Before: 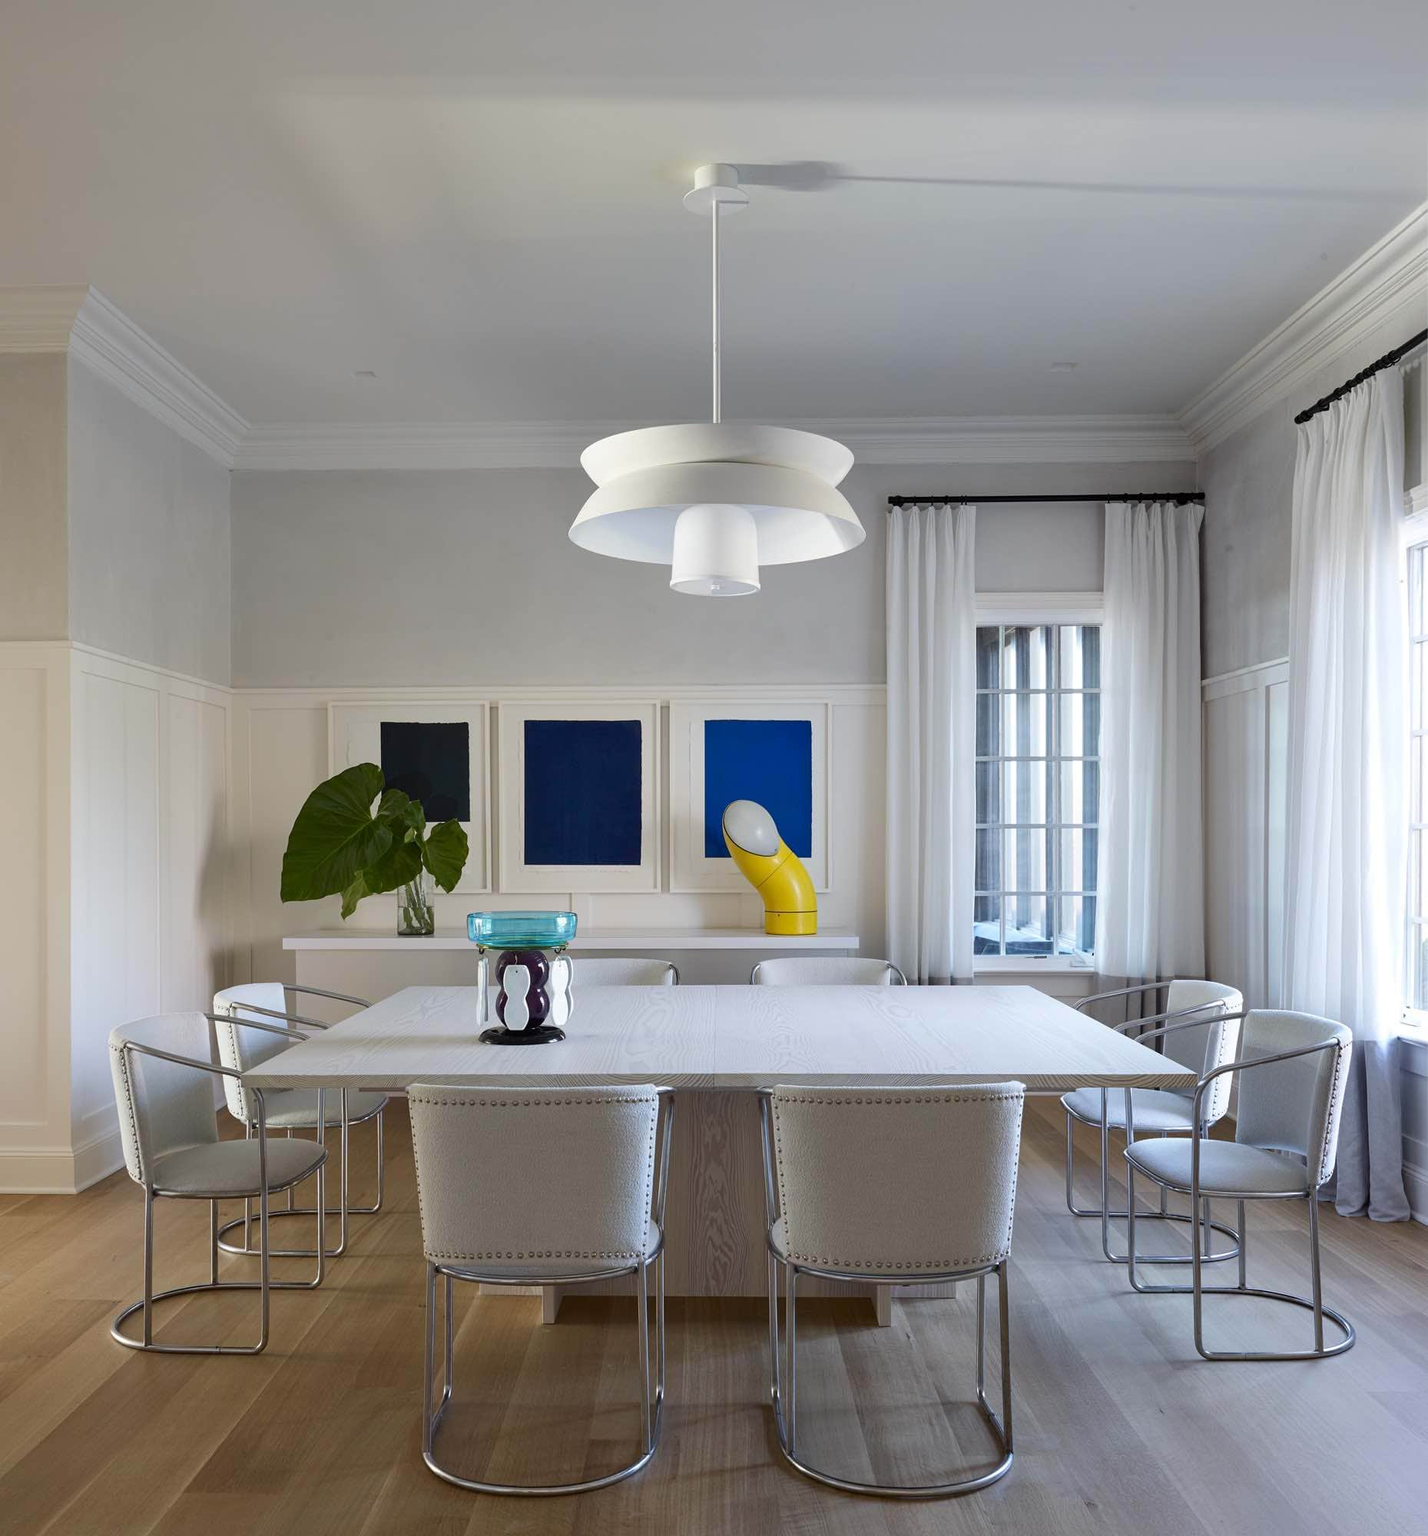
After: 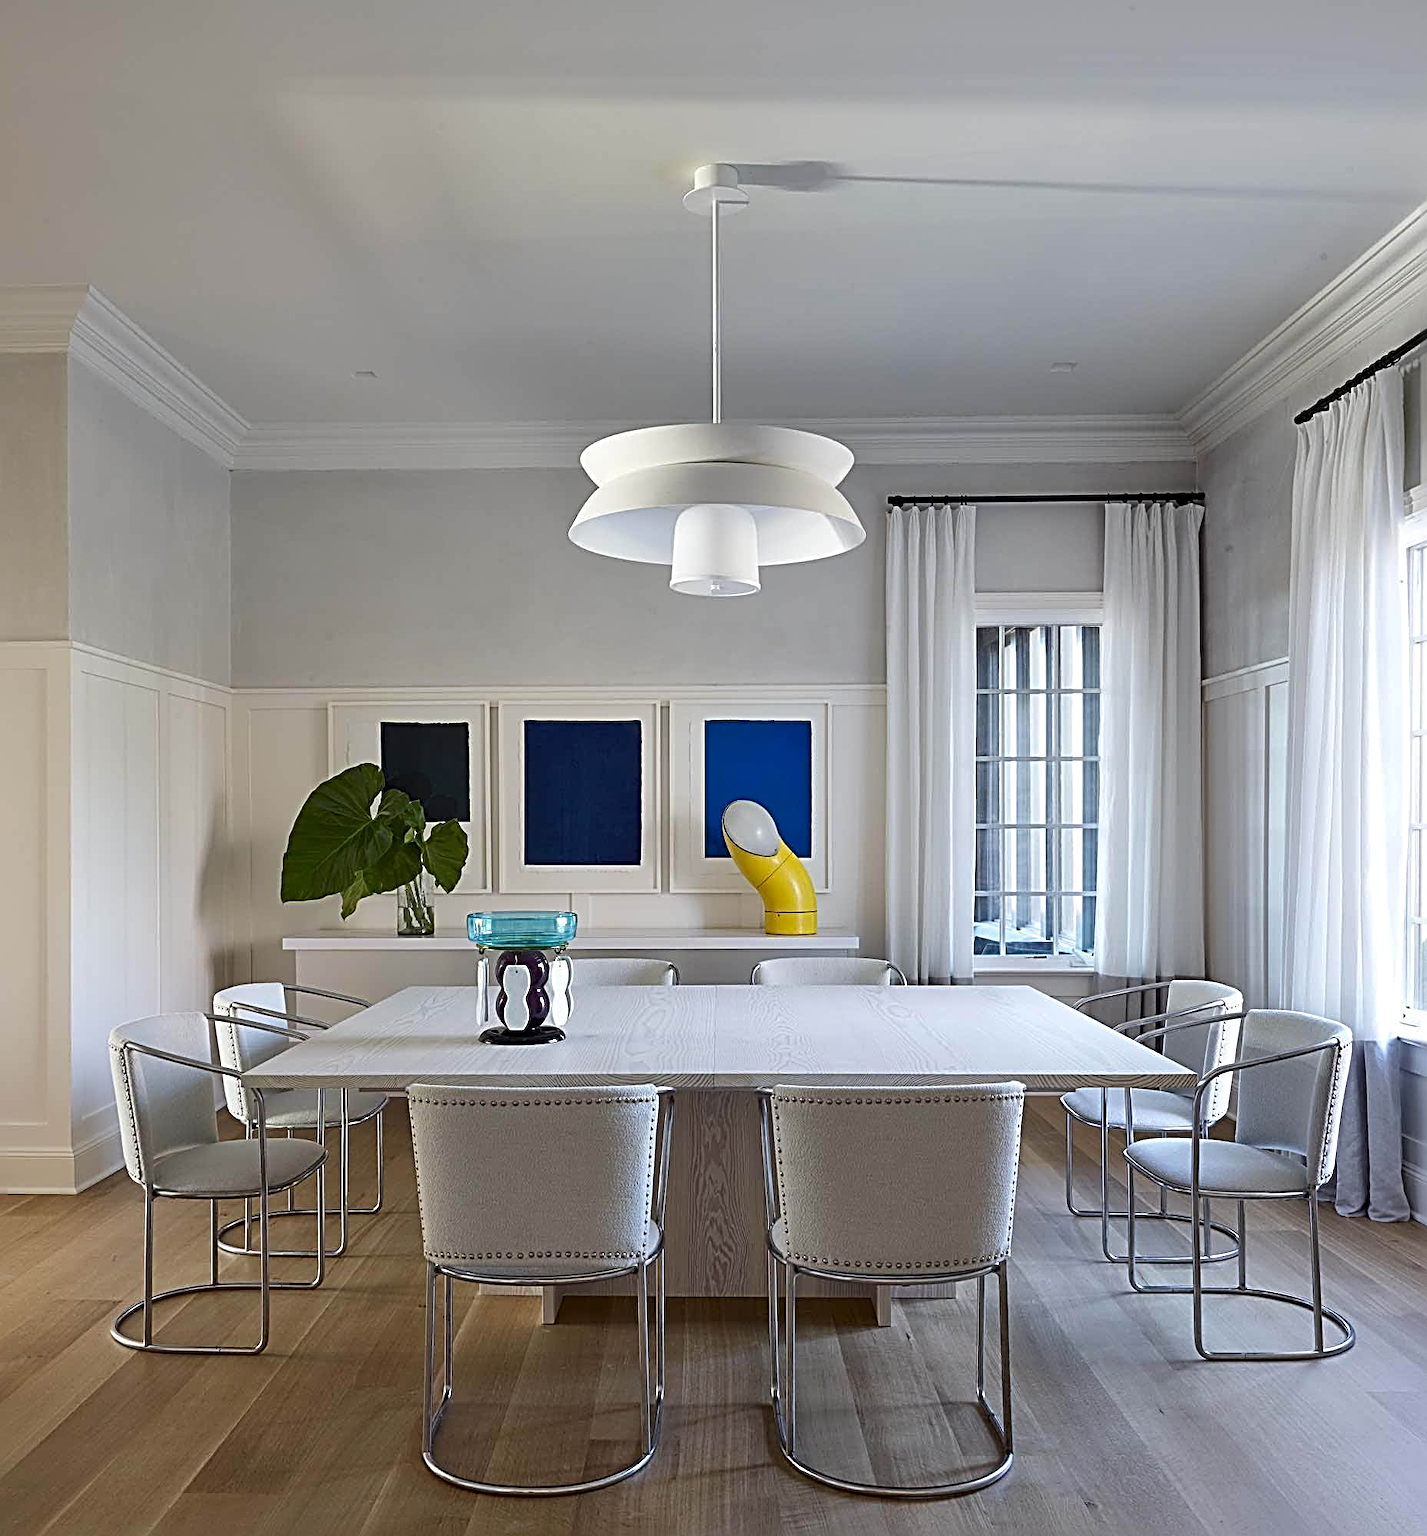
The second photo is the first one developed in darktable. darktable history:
local contrast: mode bilateral grid, contrast 20, coarseness 50, detail 120%, midtone range 0.2
sharpen: radius 3.69, amount 0.928
